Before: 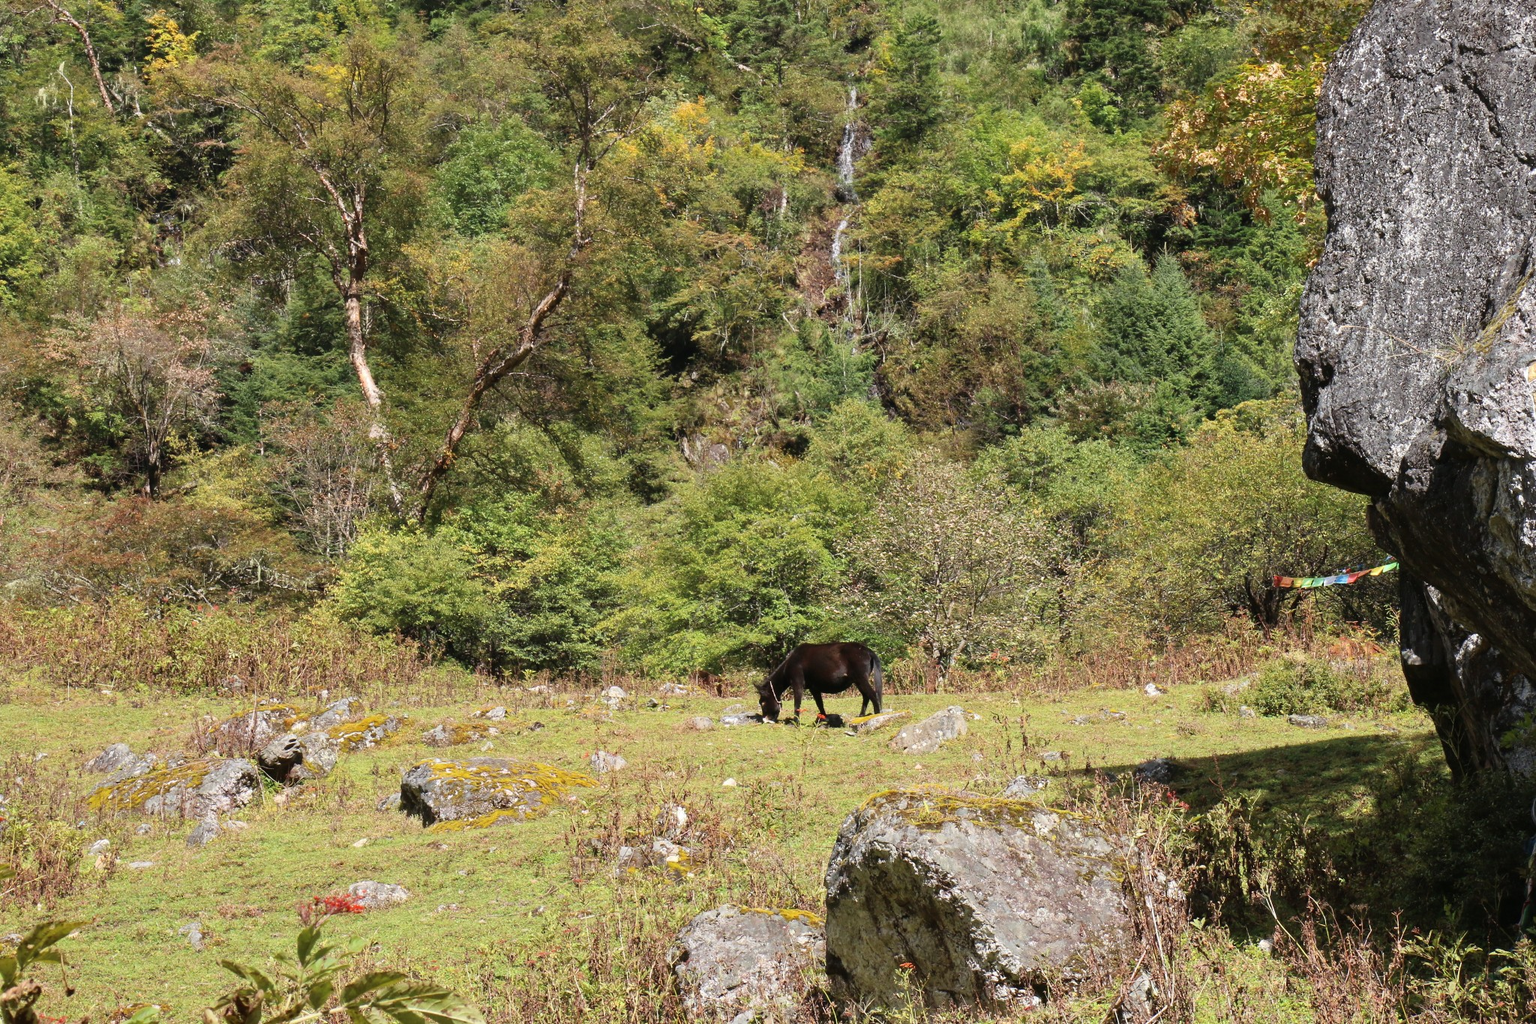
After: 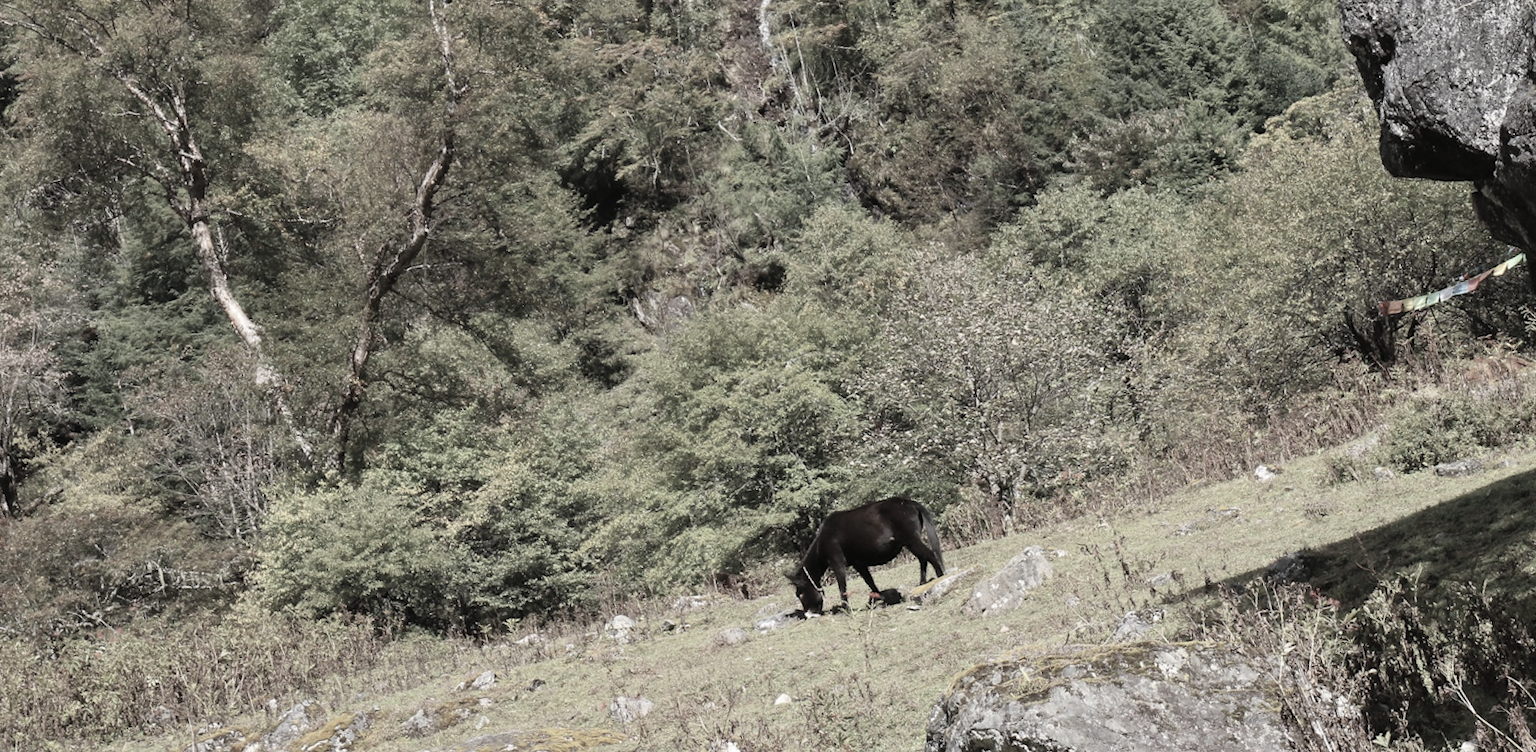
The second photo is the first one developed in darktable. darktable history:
rotate and perspective: rotation -14.8°, crop left 0.1, crop right 0.903, crop top 0.25, crop bottom 0.748
crop and rotate: angle -1.96°, left 3.097%, top 4.154%, right 1.586%, bottom 0.529%
color correction: saturation 0.3
